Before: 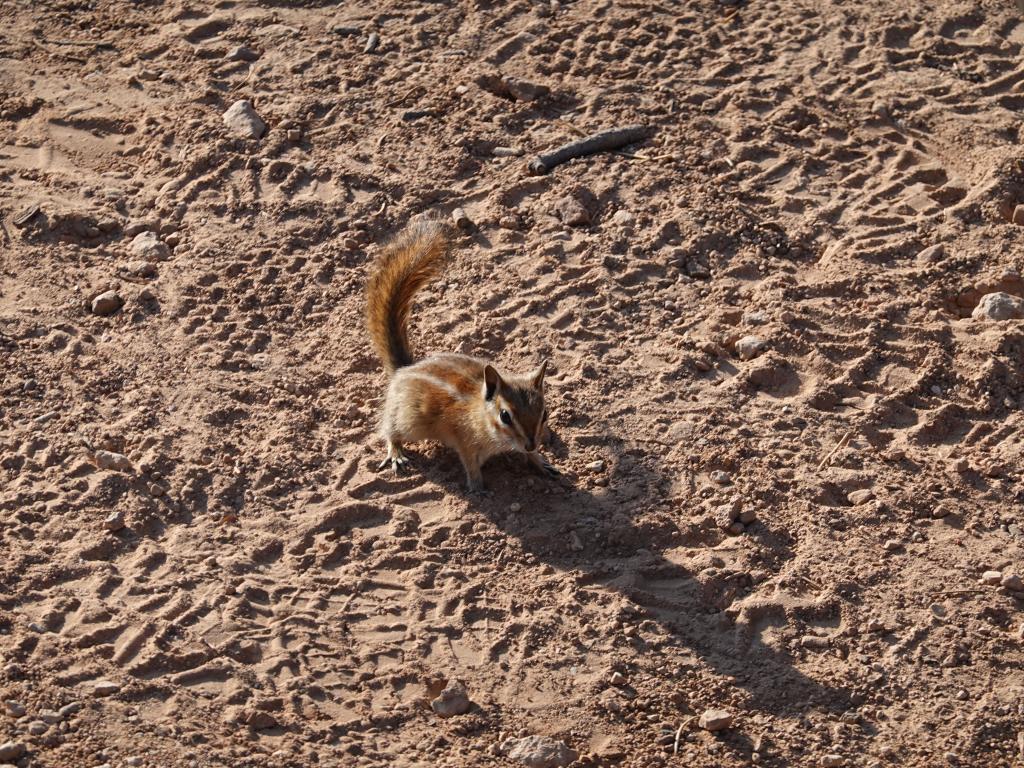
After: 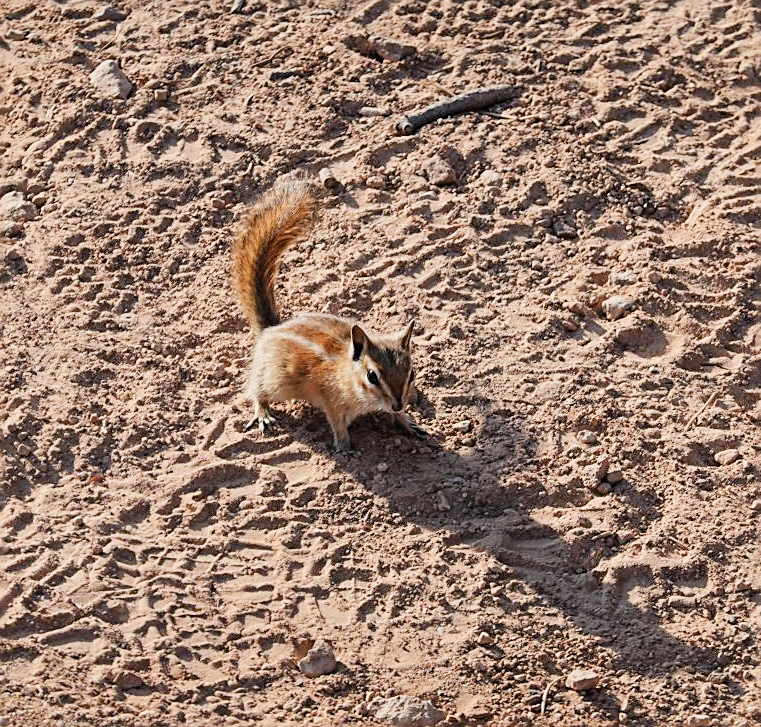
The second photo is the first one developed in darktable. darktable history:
crop and rotate: left 13.064%, top 5.333%, right 12.553%
filmic rgb: black relative exposure -7.65 EV, white relative exposure 4.56 EV, hardness 3.61
exposure: black level correction 0, exposure 1 EV, compensate highlight preservation false
sharpen: on, module defaults
shadows and highlights: soften with gaussian
color correction: highlights a* -0.072, highlights b* 0.093
